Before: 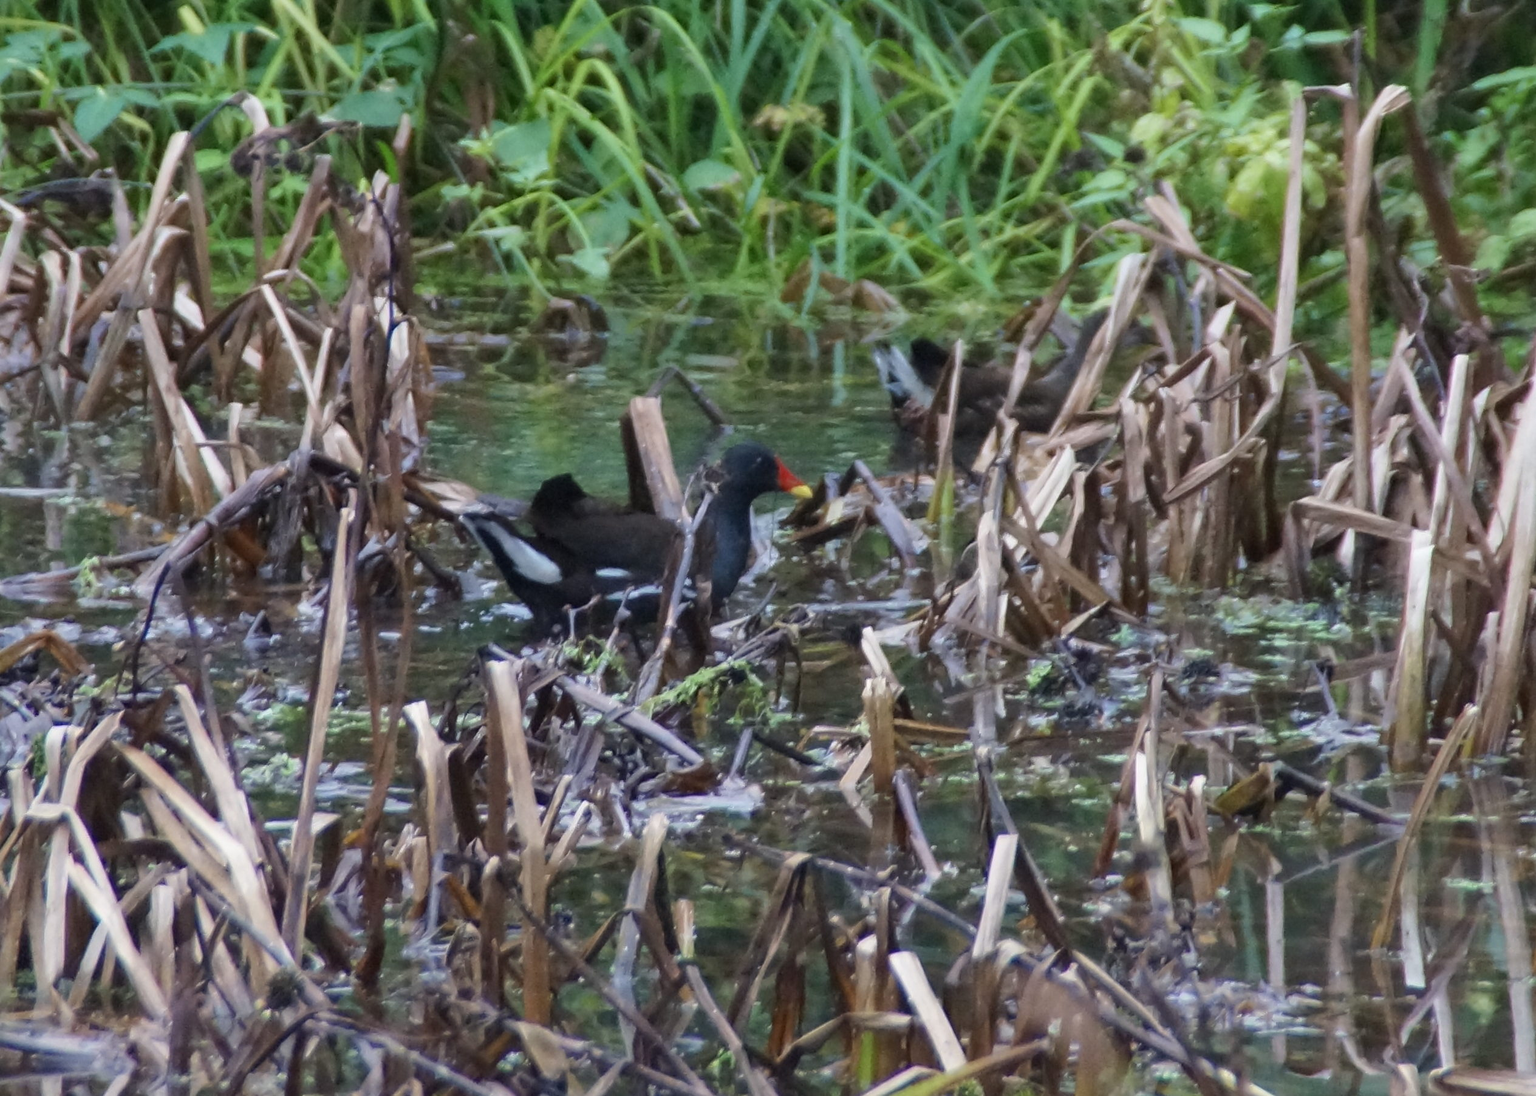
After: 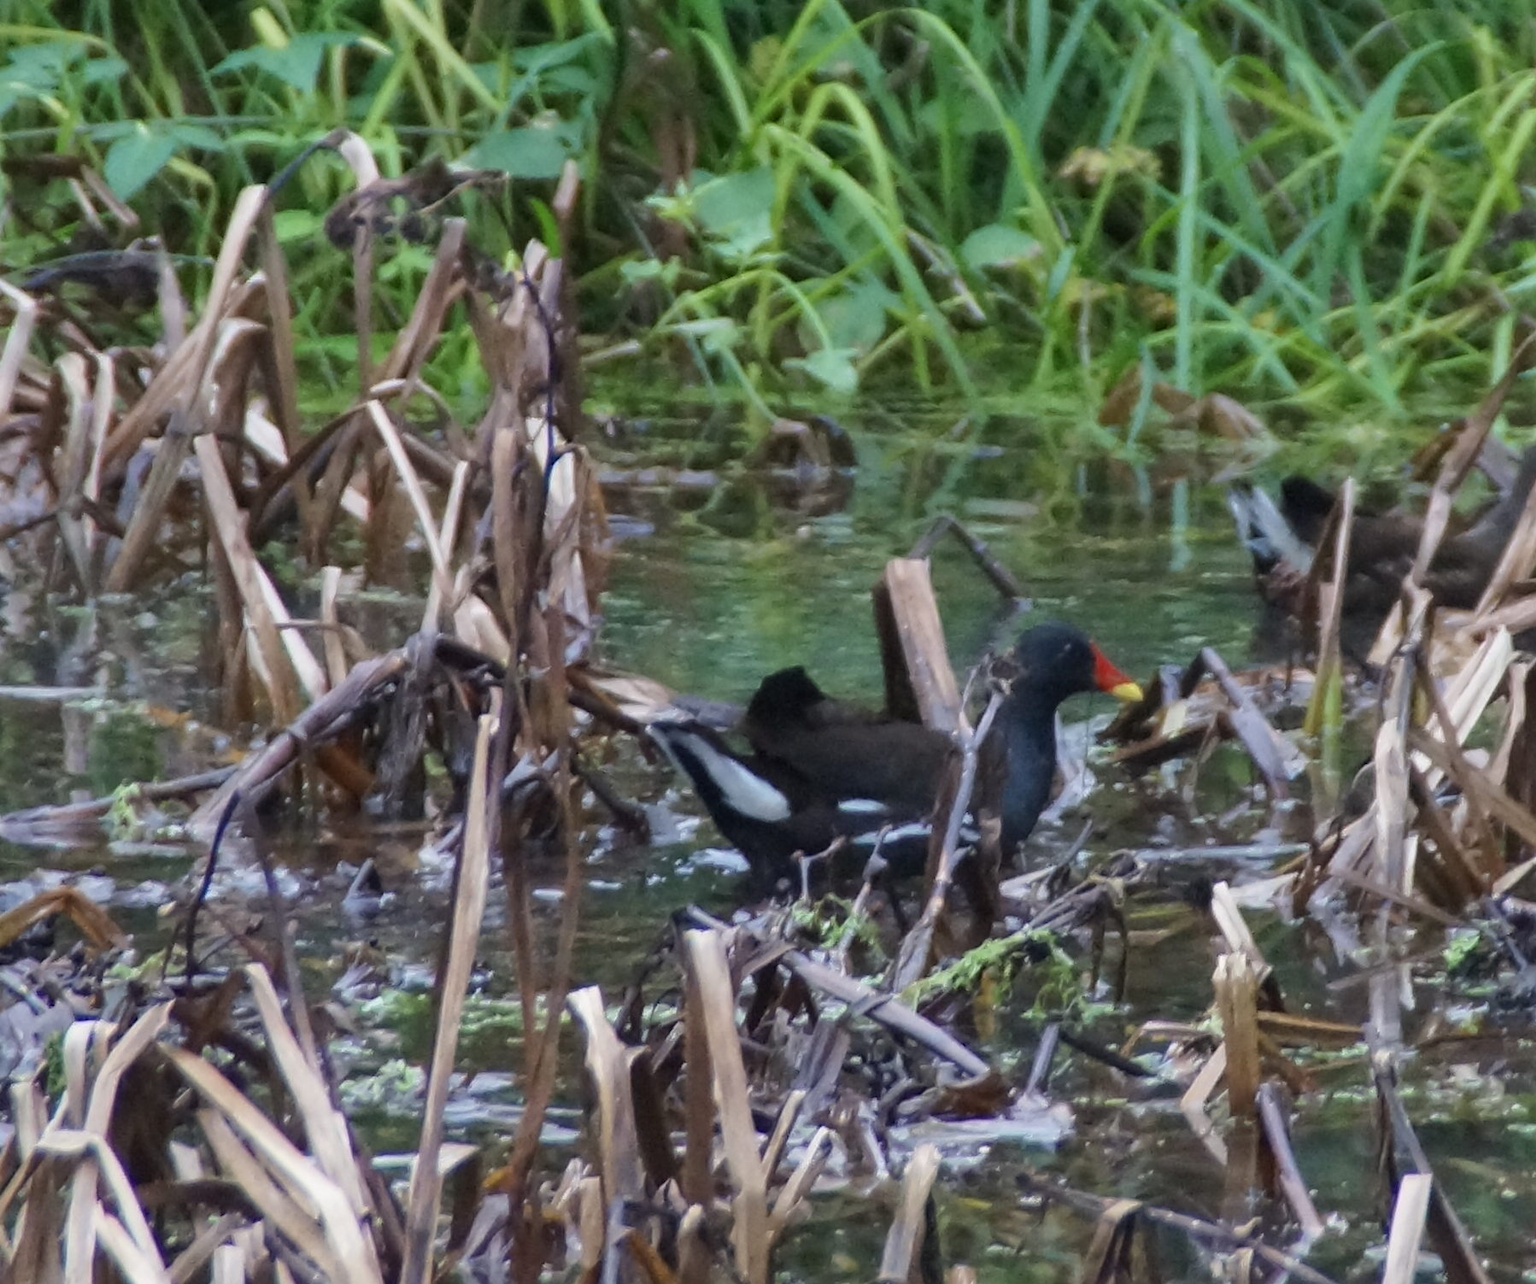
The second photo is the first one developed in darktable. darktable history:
crop: right 28.885%, bottom 16.626%
shadows and highlights: shadows 20.91, highlights -35.45, soften with gaussian
